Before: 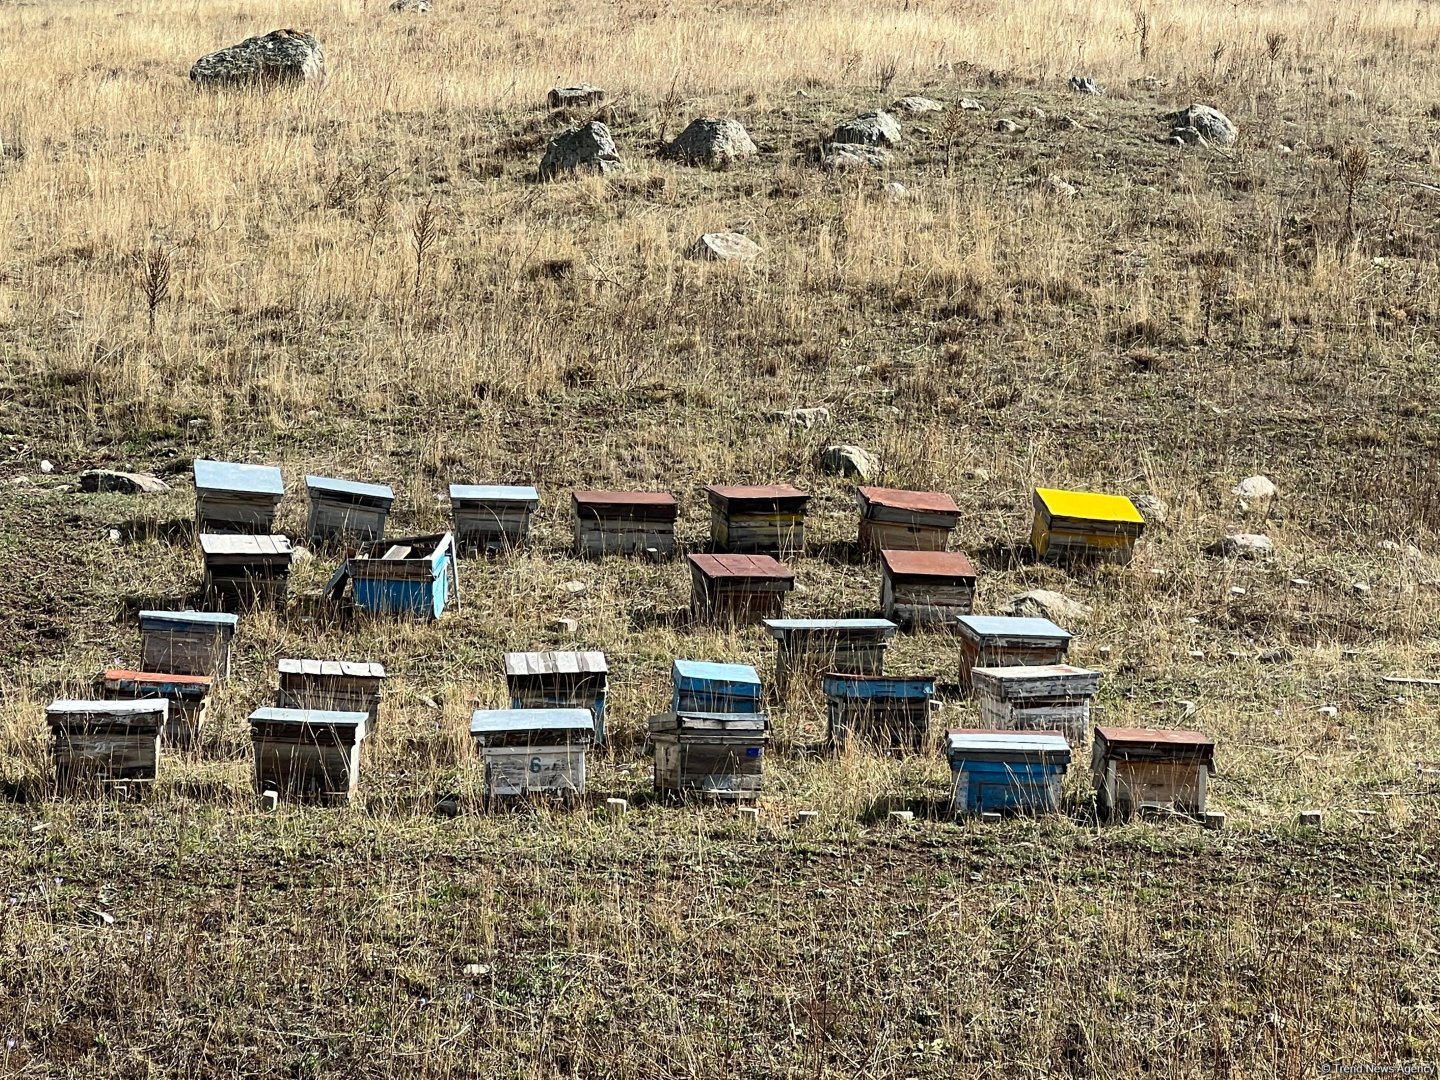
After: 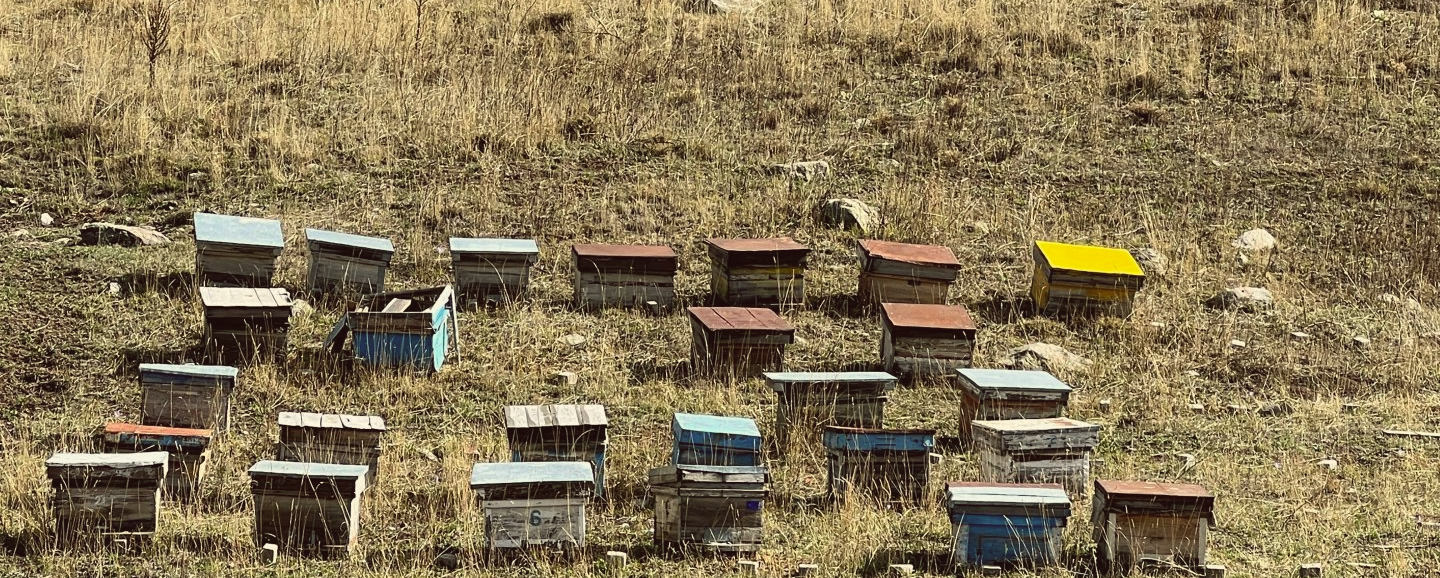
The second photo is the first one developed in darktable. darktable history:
color balance: lift [1.005, 1.002, 0.998, 0.998], gamma [1, 1.021, 1.02, 0.979], gain [0.923, 1.066, 1.056, 0.934]
crop and rotate: top 23.043%, bottom 23.437%
